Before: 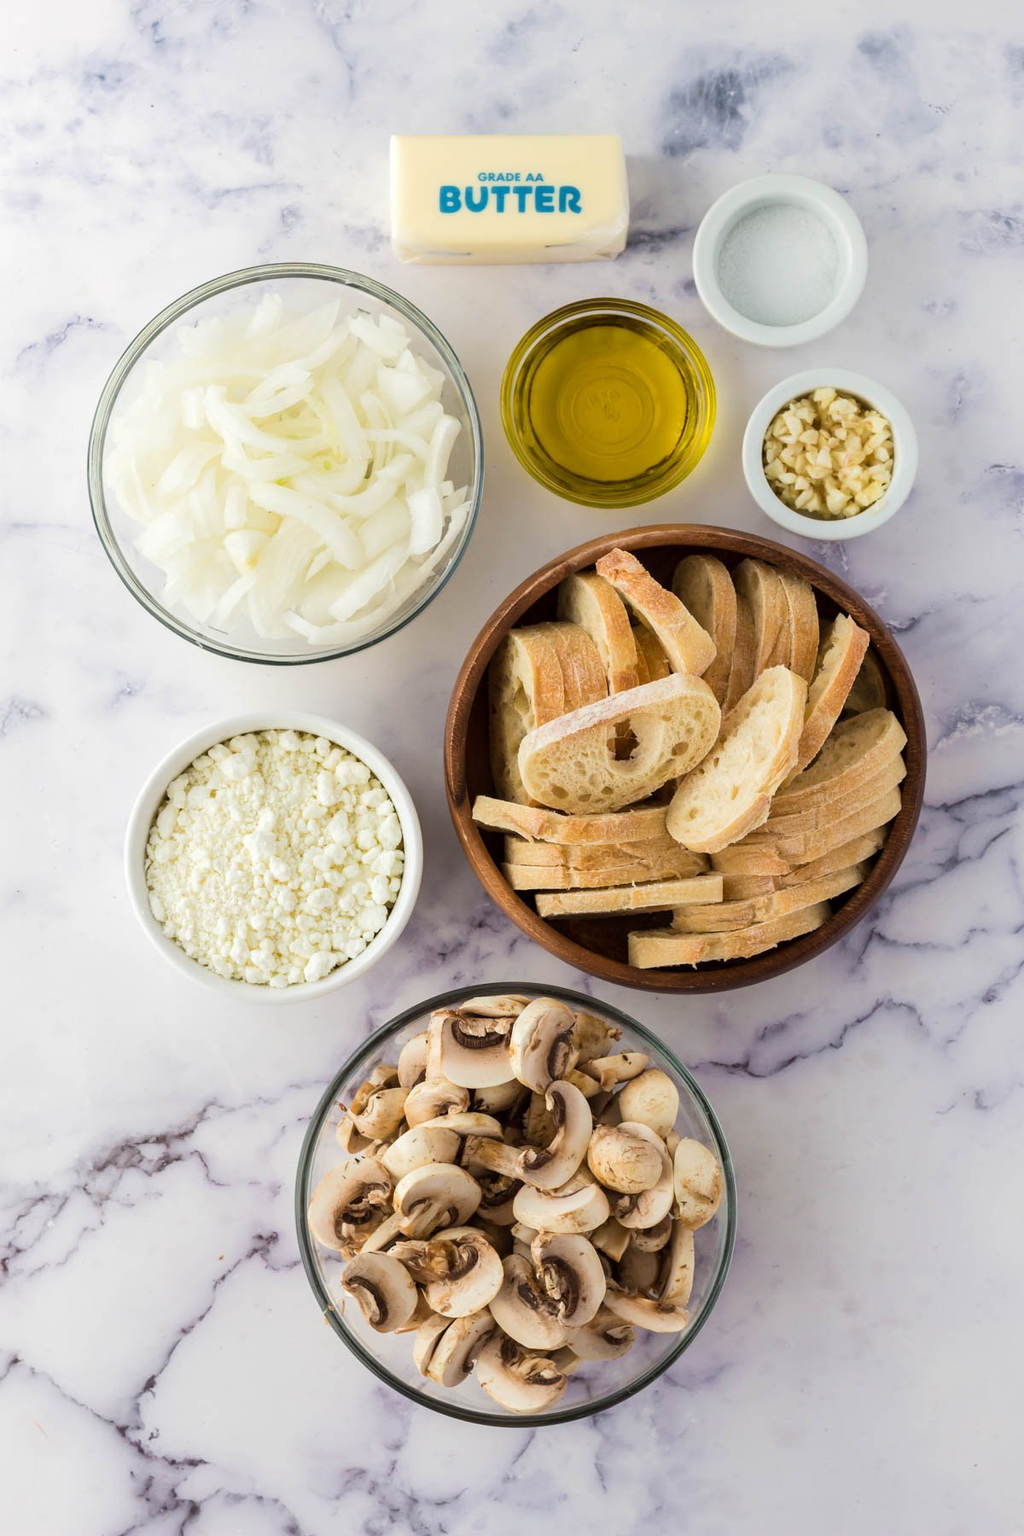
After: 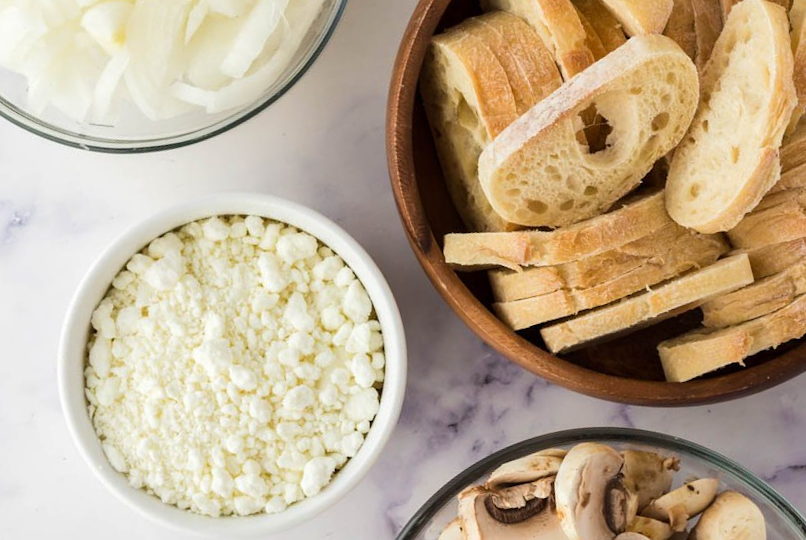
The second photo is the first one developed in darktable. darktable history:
crop: left 13.312%, top 31.28%, right 24.627%, bottom 15.582%
rotate and perspective: rotation -14.8°, crop left 0.1, crop right 0.903, crop top 0.25, crop bottom 0.748
